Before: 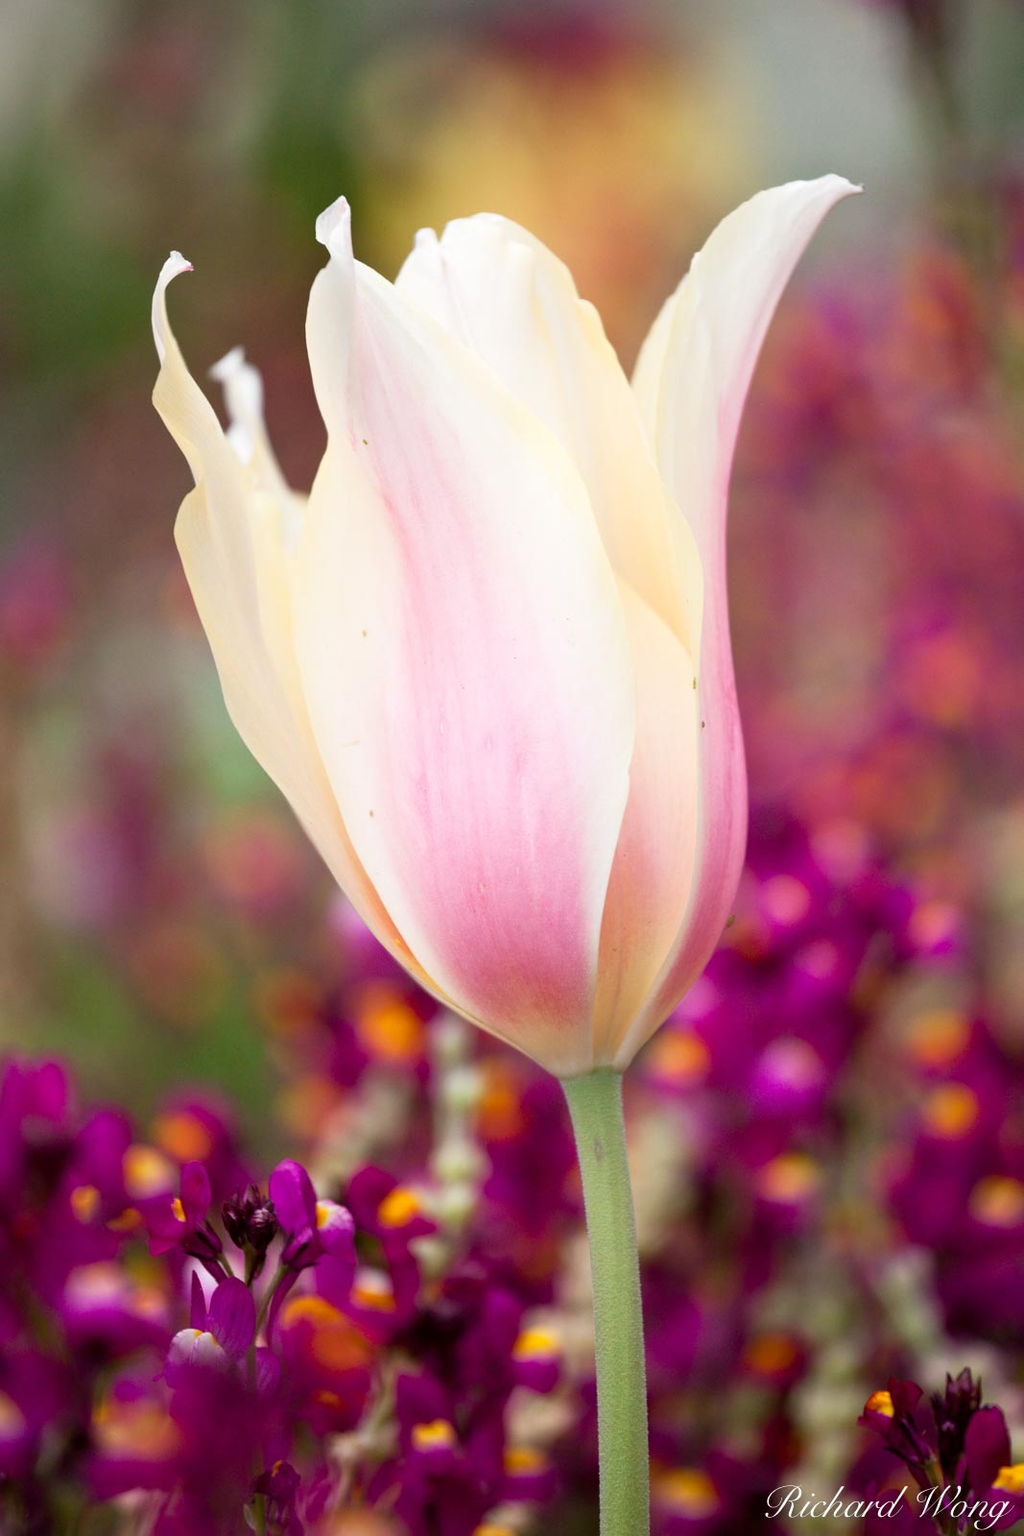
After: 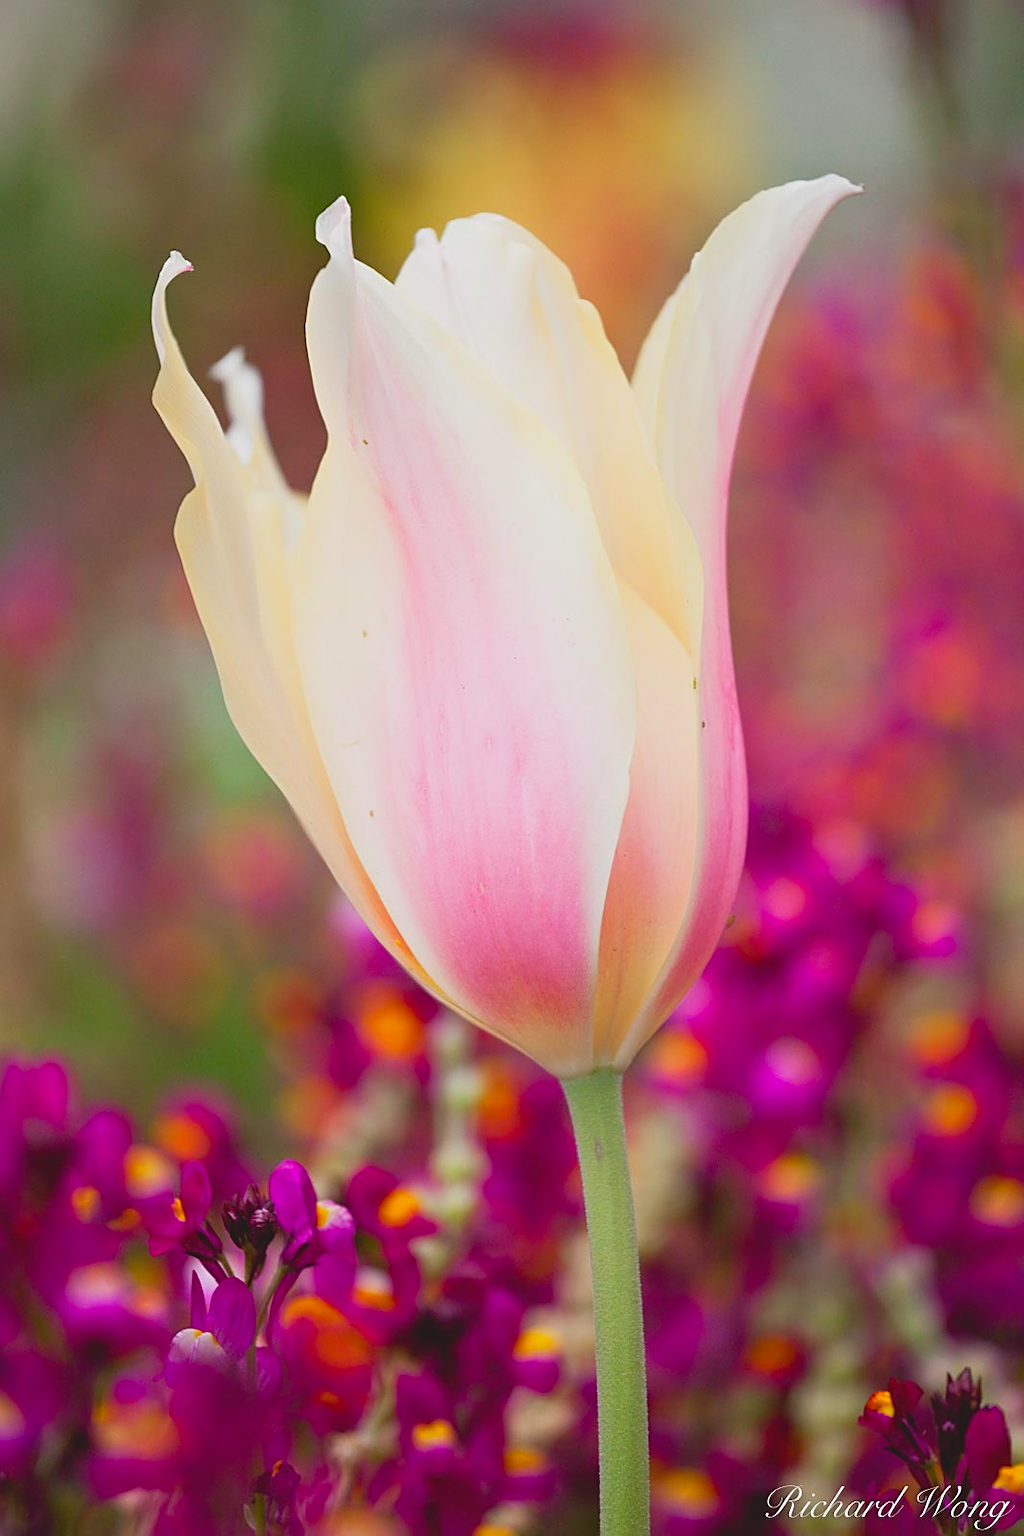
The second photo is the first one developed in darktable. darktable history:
contrast brightness saturation: contrast -0.193, saturation 0.188
sharpen: on, module defaults
